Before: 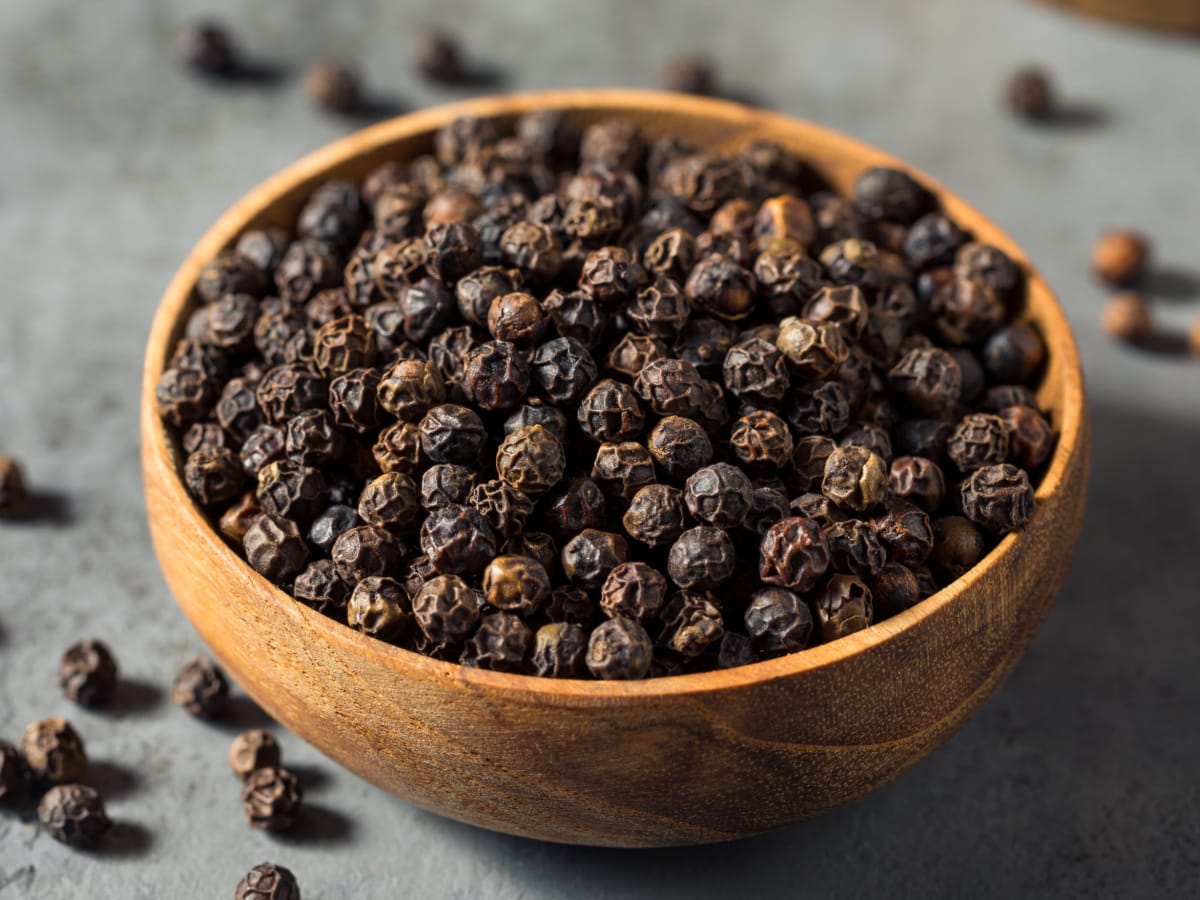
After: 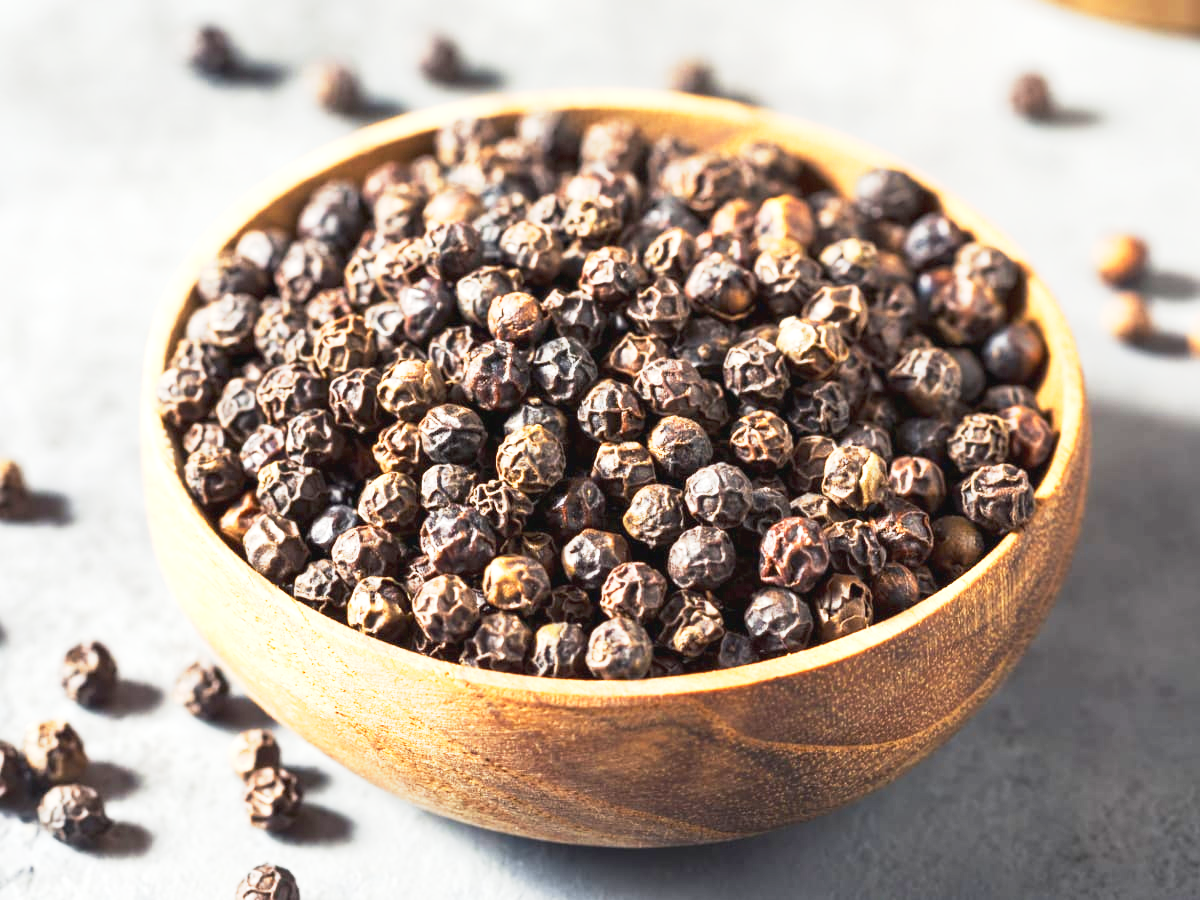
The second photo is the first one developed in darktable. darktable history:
exposure: black level correction 0, exposure 1.744 EV, compensate highlight preservation false
tone curve: curves: ch0 [(0, 0.024) (0.119, 0.146) (0.474, 0.464) (0.718, 0.721) (0.817, 0.839) (1, 0.998)]; ch1 [(0, 0) (0.377, 0.416) (0.439, 0.451) (0.477, 0.477) (0.501, 0.503) (0.538, 0.544) (0.58, 0.602) (0.664, 0.676) (0.783, 0.804) (1, 1)]; ch2 [(0, 0) (0.38, 0.405) (0.463, 0.456) (0.498, 0.497) (0.524, 0.535) (0.578, 0.576) (0.648, 0.665) (1, 1)], preserve colors none
base curve: curves: ch0 [(0, 0) (0.088, 0.125) (0.176, 0.251) (0.354, 0.501) (0.613, 0.749) (1, 0.877)], preserve colors none
tone equalizer: edges refinement/feathering 500, mask exposure compensation -1.57 EV, preserve details no
